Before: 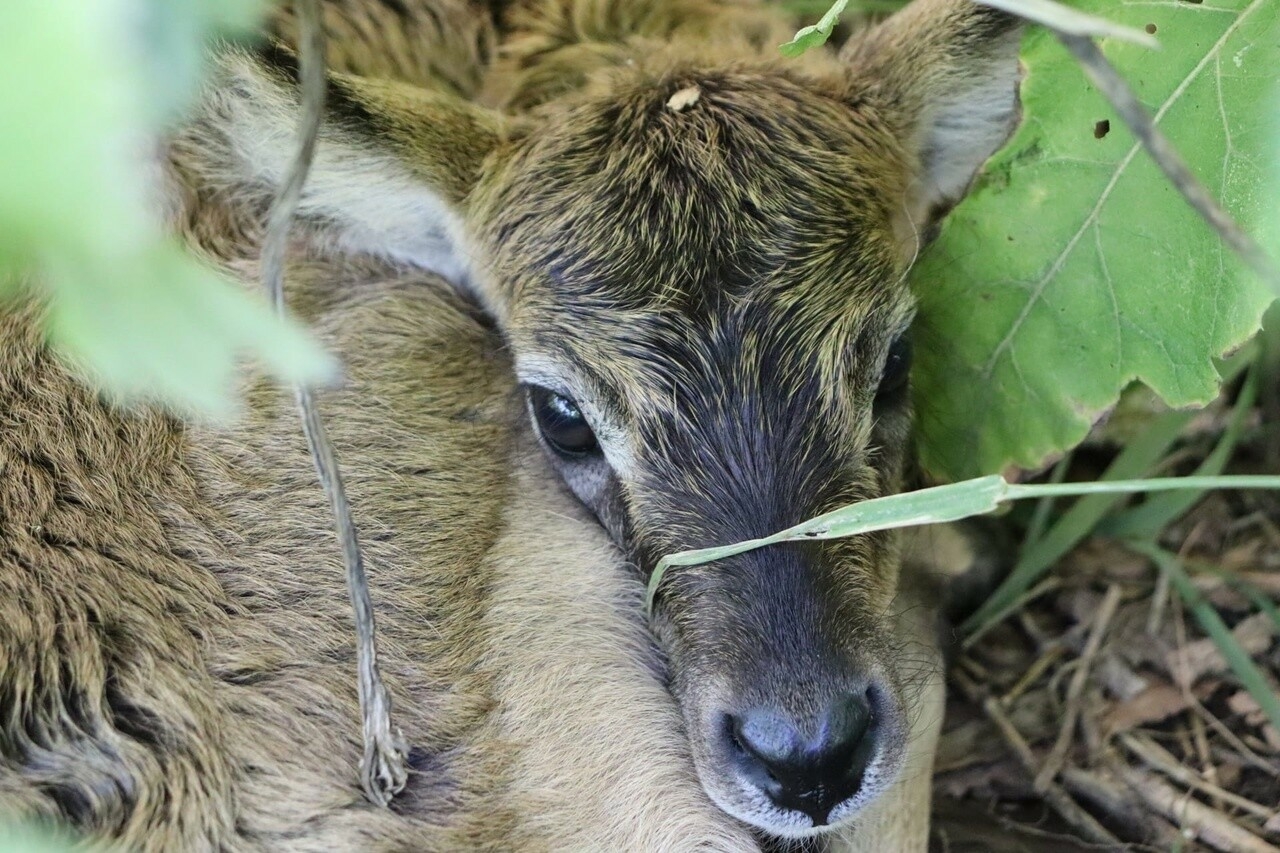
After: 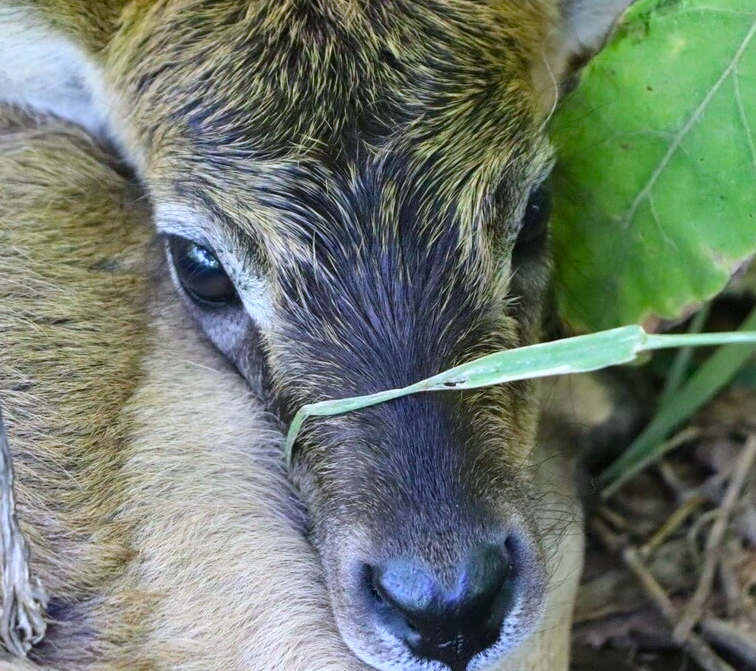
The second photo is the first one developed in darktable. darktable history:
crop and rotate: left 28.256%, top 17.734%, right 12.656%, bottom 3.573%
color balance rgb: perceptual saturation grading › global saturation 25%, global vibrance 20%
color calibration: illuminant as shot in camera, x 0.358, y 0.373, temperature 4628.91 K
exposure: exposure 0.2 EV, compensate highlight preservation false
